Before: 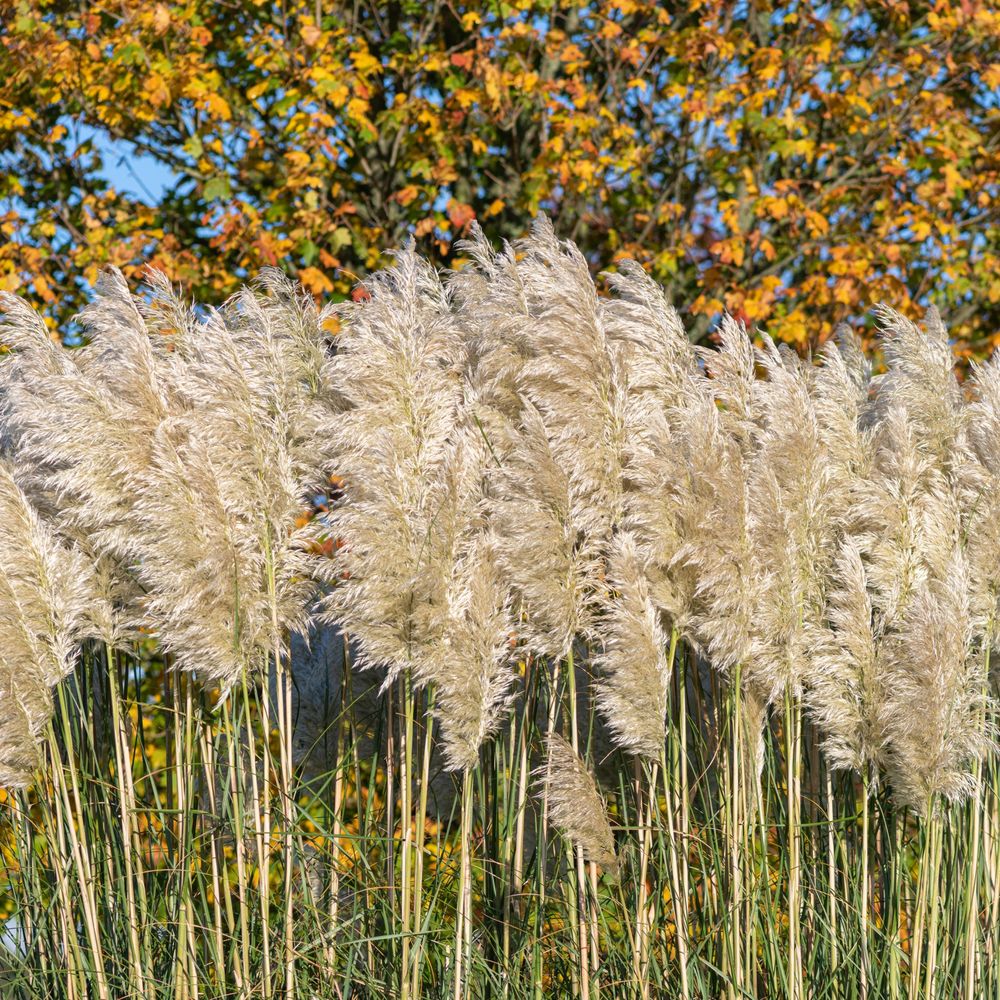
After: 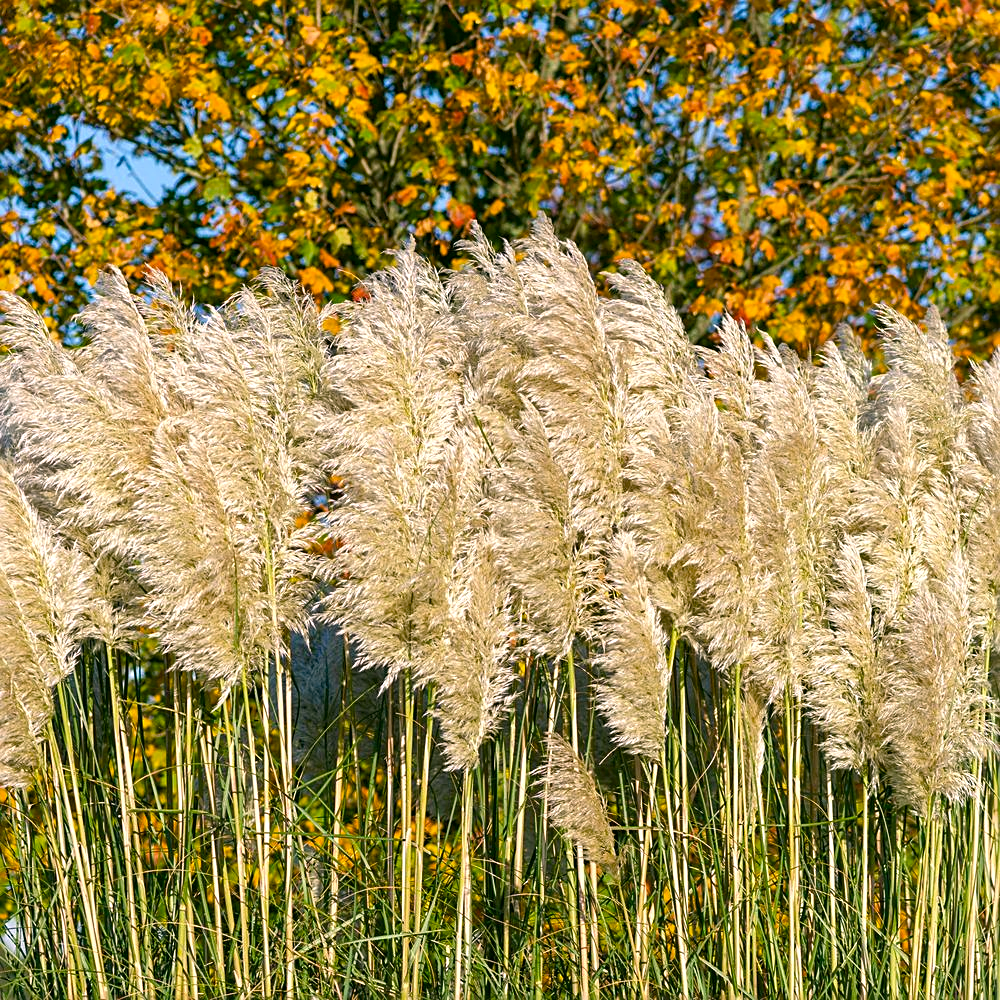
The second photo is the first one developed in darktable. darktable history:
color balance rgb: linear chroma grading › shadows 16%, perceptual saturation grading › global saturation 8%, perceptual saturation grading › shadows 4%, perceptual brilliance grading › global brilliance 2%, perceptual brilliance grading › highlights 8%, perceptual brilliance grading › shadows -4%, global vibrance 16%, saturation formula JzAzBz (2021)
color correction: highlights a* 4.02, highlights b* 4.98, shadows a* -7.55, shadows b* 4.98
sharpen: on, module defaults
